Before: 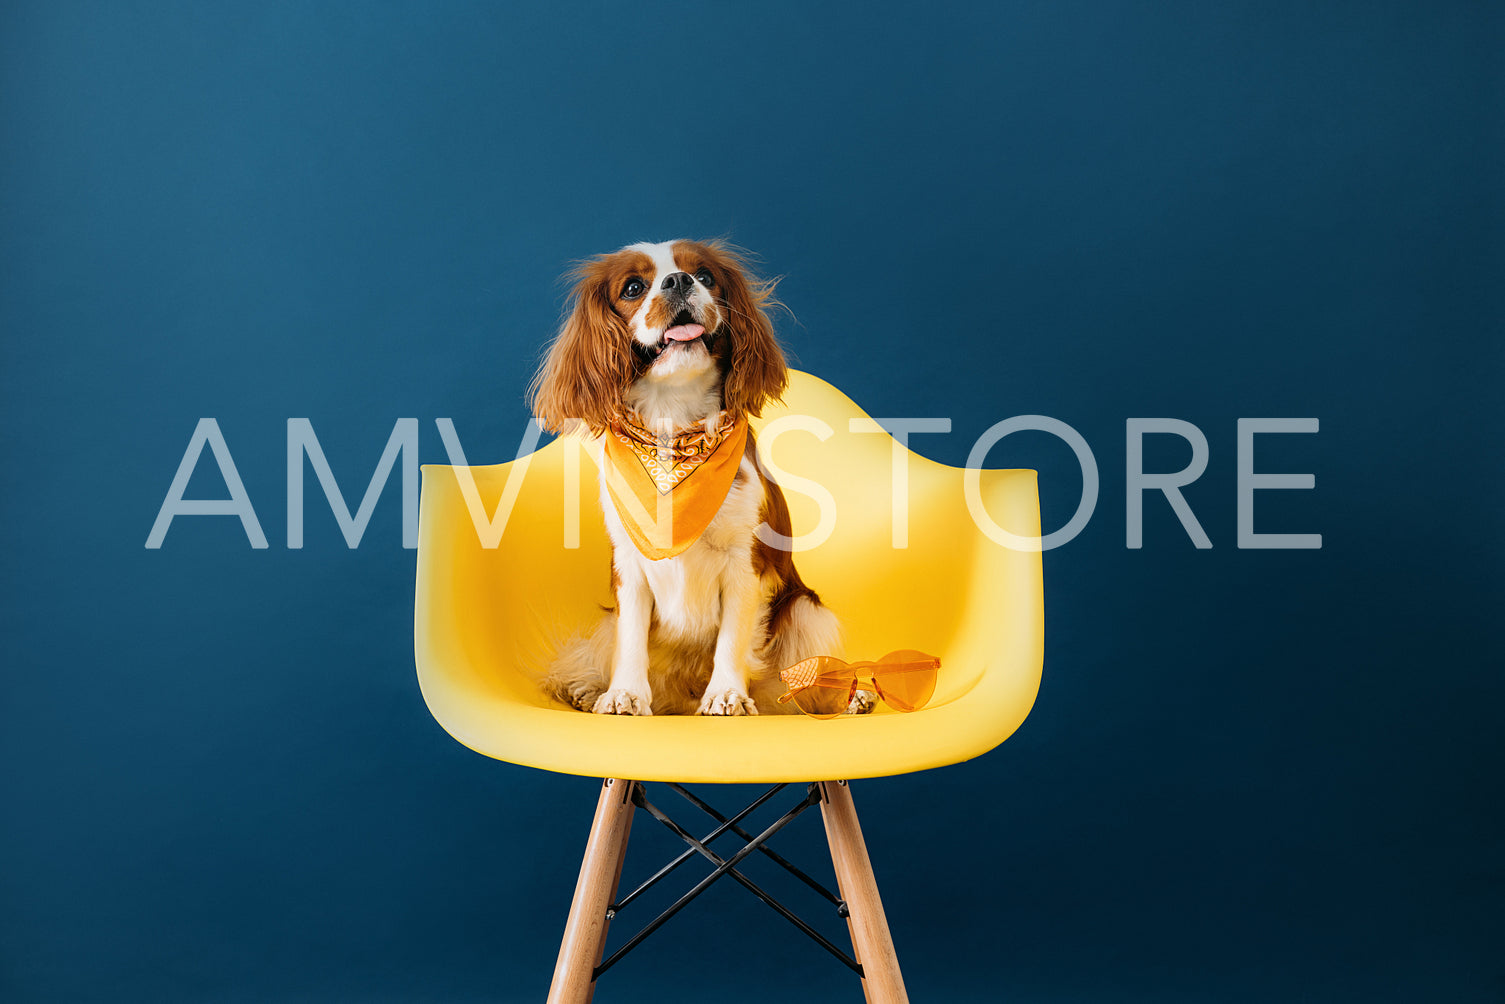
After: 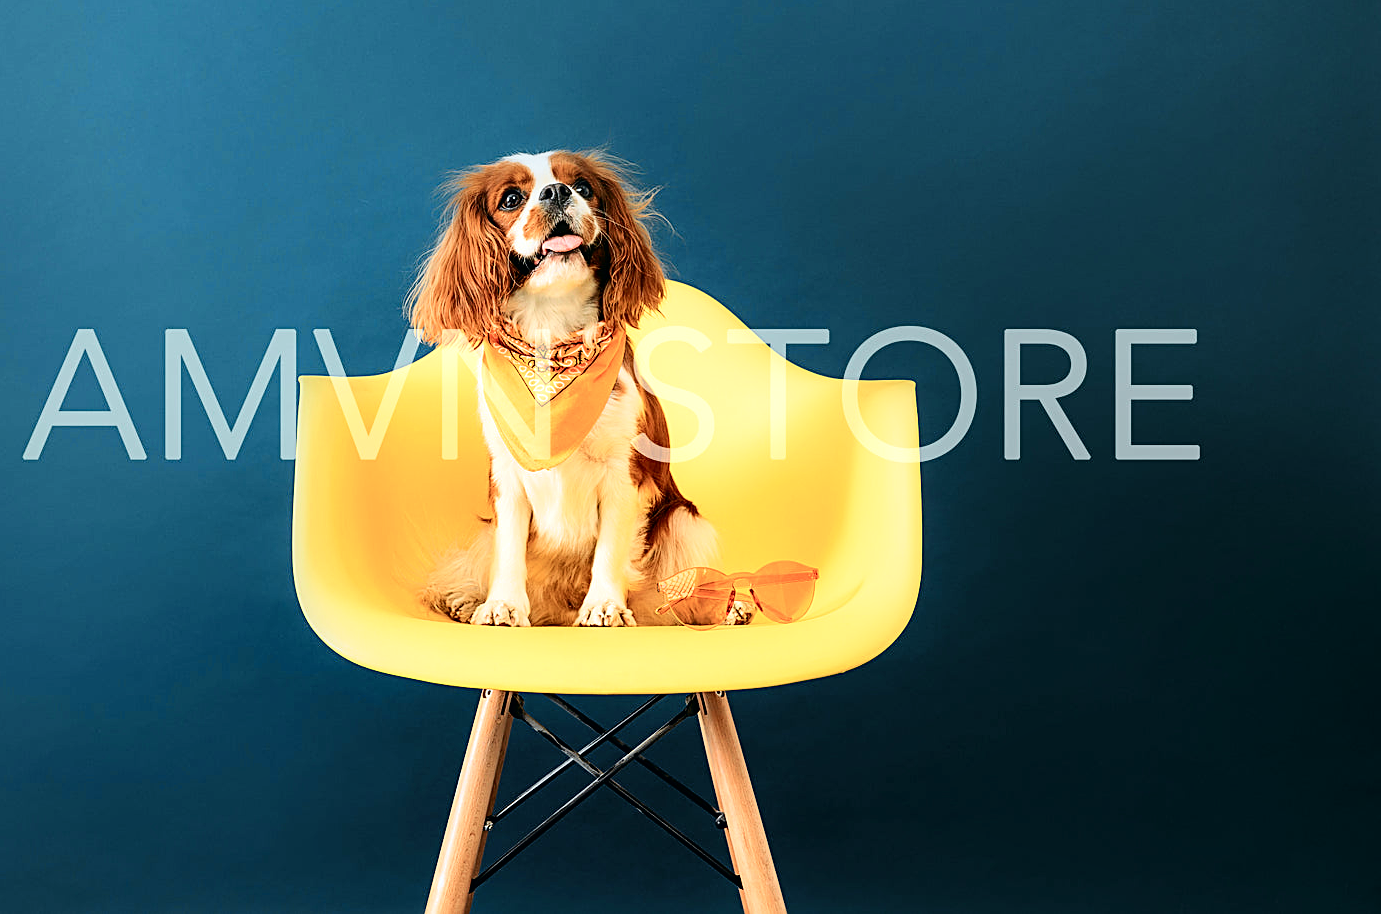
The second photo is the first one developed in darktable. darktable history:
tone equalizer: -8 EV -0.378 EV, -7 EV -0.367 EV, -6 EV -0.301 EV, -5 EV -0.248 EV, -3 EV 0.246 EV, -2 EV 0.321 EV, -1 EV 0.385 EV, +0 EV 0.387 EV
crop and rotate: left 8.206%, top 8.877%
tone curve: curves: ch0 [(0, 0) (0.035, 0.017) (0.131, 0.108) (0.279, 0.279) (0.476, 0.554) (0.617, 0.693) (0.704, 0.77) (0.801, 0.854) (0.895, 0.927) (1, 0.976)]; ch1 [(0, 0) (0.318, 0.278) (0.444, 0.427) (0.493, 0.488) (0.504, 0.497) (0.537, 0.538) (0.594, 0.616) (0.746, 0.764) (1, 1)]; ch2 [(0, 0) (0.316, 0.292) (0.381, 0.37) (0.423, 0.448) (0.476, 0.482) (0.502, 0.495) (0.529, 0.547) (0.583, 0.608) (0.639, 0.657) (0.7, 0.7) (0.861, 0.808) (1, 0.951)], color space Lab, independent channels, preserve colors none
sharpen: on, module defaults
